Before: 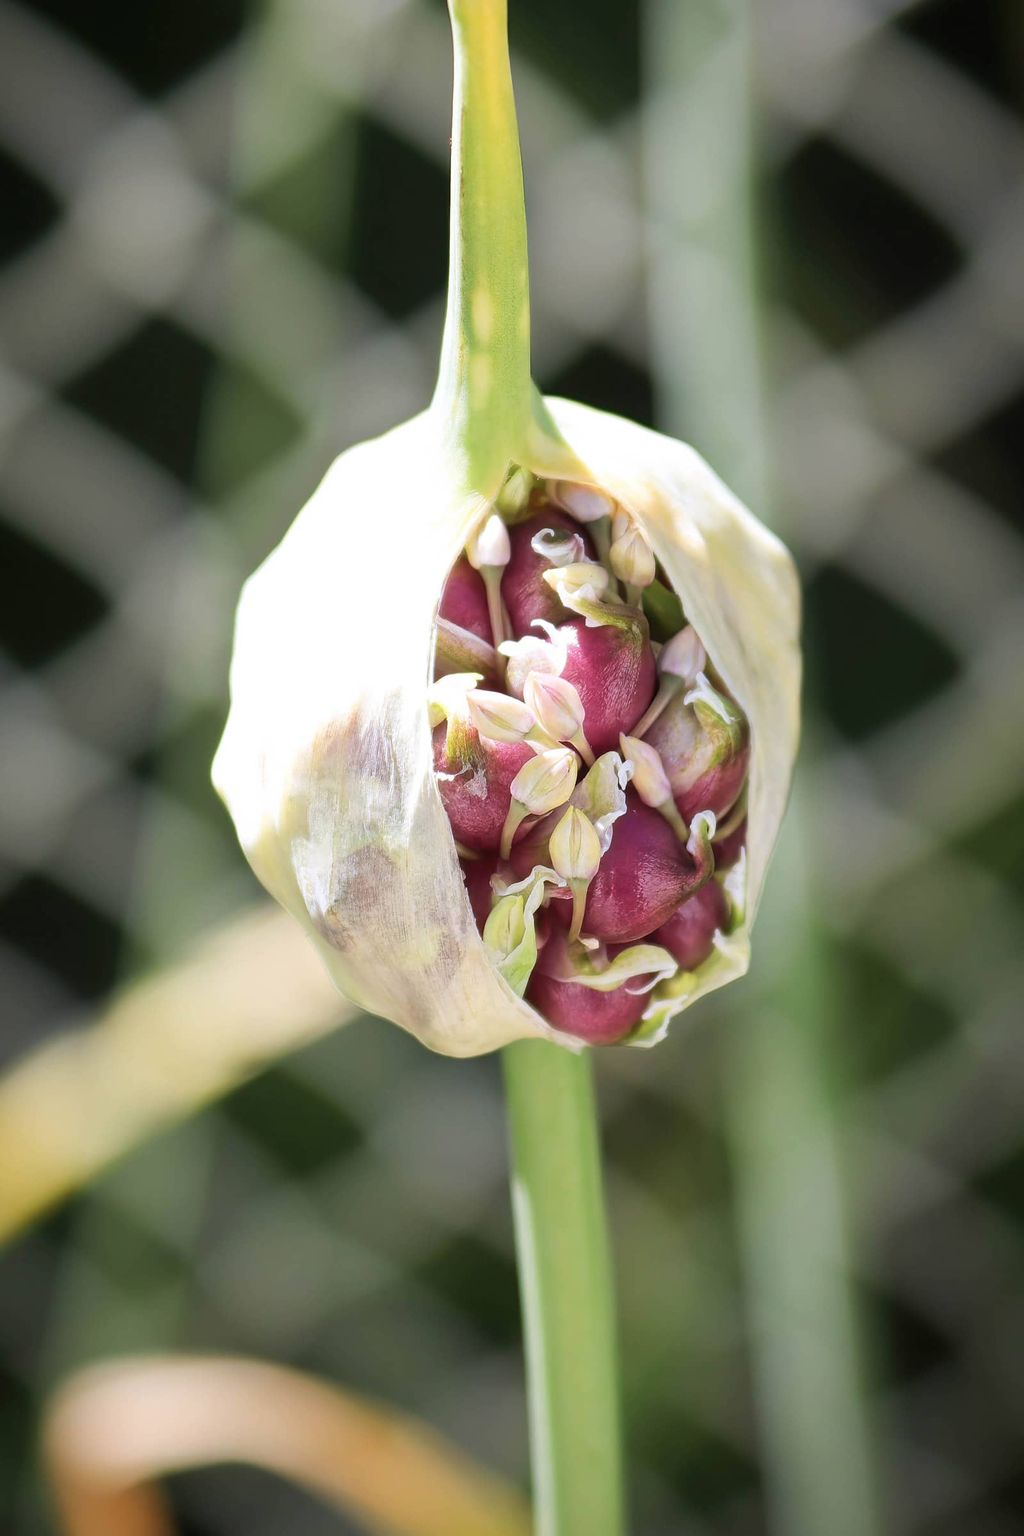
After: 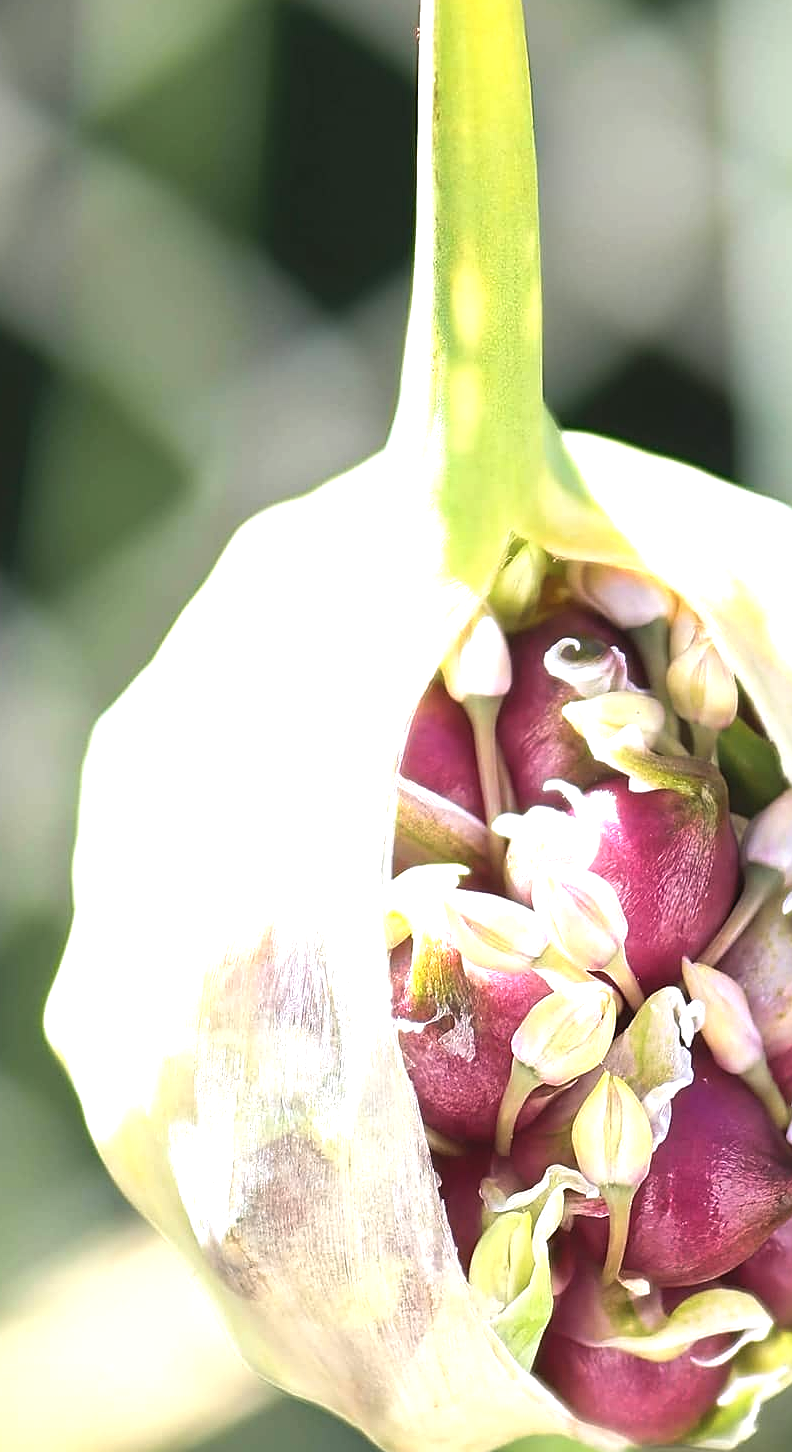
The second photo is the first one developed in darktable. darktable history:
color balance rgb: shadows lift › chroma 2.06%, shadows lift › hue 247.08°, global offset › luminance 0.278%, global offset › hue 172.07°, perceptual saturation grading › global saturation 0.774%, perceptual brilliance grading › global brilliance 20.29%
crop: left 17.914%, top 7.871%, right 32.524%, bottom 31.633%
sharpen: on, module defaults
